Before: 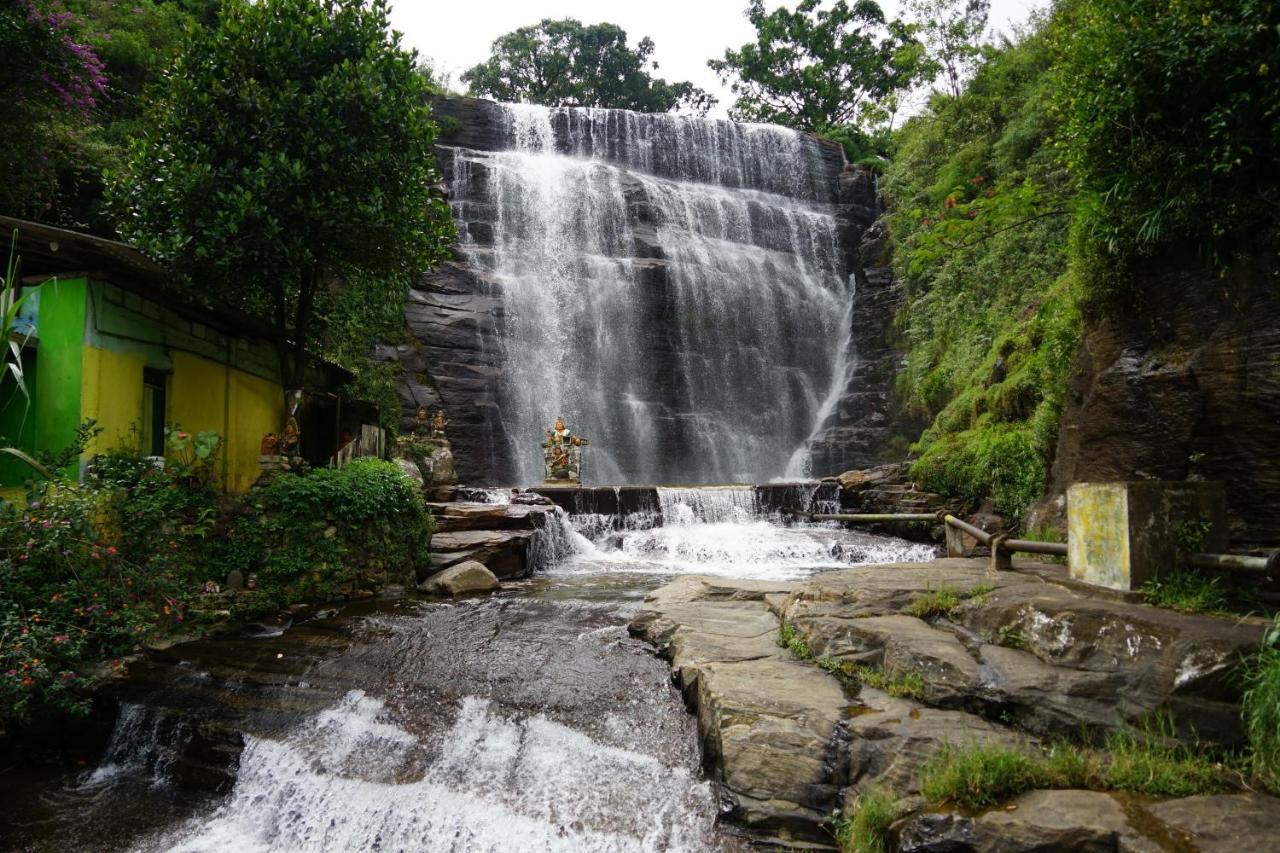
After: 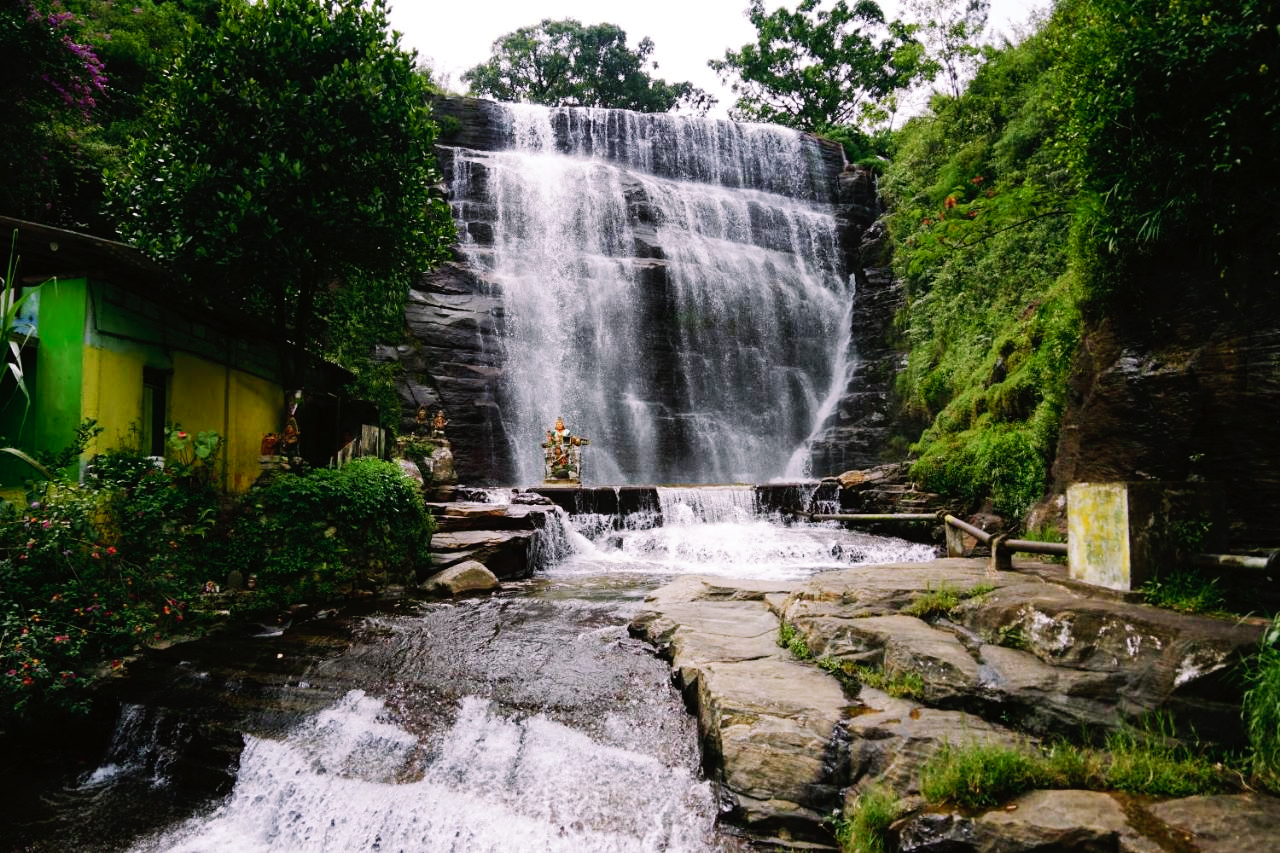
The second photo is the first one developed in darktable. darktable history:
tone curve: curves: ch0 [(0, 0) (0.003, 0.002) (0.011, 0.006) (0.025, 0.012) (0.044, 0.021) (0.069, 0.027) (0.1, 0.035) (0.136, 0.06) (0.177, 0.108) (0.224, 0.173) (0.277, 0.26) (0.335, 0.353) (0.399, 0.453) (0.468, 0.555) (0.543, 0.641) (0.623, 0.724) (0.709, 0.792) (0.801, 0.857) (0.898, 0.918) (1, 1)], preserve colors none
color look up table: target L [92.91, 87.01, 88.08, 84.07, 70.46, 63.71, 61.91, 50.68, 44.66, 38.92, 29.9, 11.91, 200.18, 100.67, 85.55, 81.53, 63.25, 71.01, 63.28, 49.68, 60.86, 46.77, 47.85, 44.25, 35.53, 37.54, 33.7, 28.85, 15.53, 86.98, 83.84, 73.89, 58.19, 68.11, 68.36, 58.77, 57.23, 44.8, 50.56, 37.53, 36.58, 37.93, 31.45, 11.66, 5.759, 90.35, 78.56, 57.29, 37.44], target a [-22.13, -31.32, -38.52, -62.48, -11.24, -64.82, -47.9, -13.18, -27.82, -29.32, -19.99, -15.07, 0, 0, 17.93, 6.478, 50.28, 30.21, 12.7, 71.39, 25.46, 65.75, 56.39, 61.06, 38.79, 47.34, 22.68, 34.88, 23.73, 24.4, 7.793, 10.66, 67.69, 39.26, 67.77, 37.95, 4.602, 4.822, 74.94, 26.12, 22.76, 54.2, -0.1, 25.11, 16.01, -12.97, -37.08, -21.56, -8.068], target b [95.39, 55.08, 1.017, 25.9, -2.522, 55.42, 31.72, 24.06, 34.59, 28.53, 12.44, 13.37, 0, 0, 19.86, 72.04, 15.66, 57.18, 57.6, 22.03, 27.13, 45.87, 45.92, 7.819, 16.59, 36.37, 31.02, 8.508, 19.8, -16.46, -5.245, -35.16, -21, -45.61, -47.15, -18.81, -12.74, -66.66, -42.97, -80.67, -34.53, -58.65, -0.686, -35.06, 0.678, -10.64, -10.93, -45.11, -23.44], num patches 49
